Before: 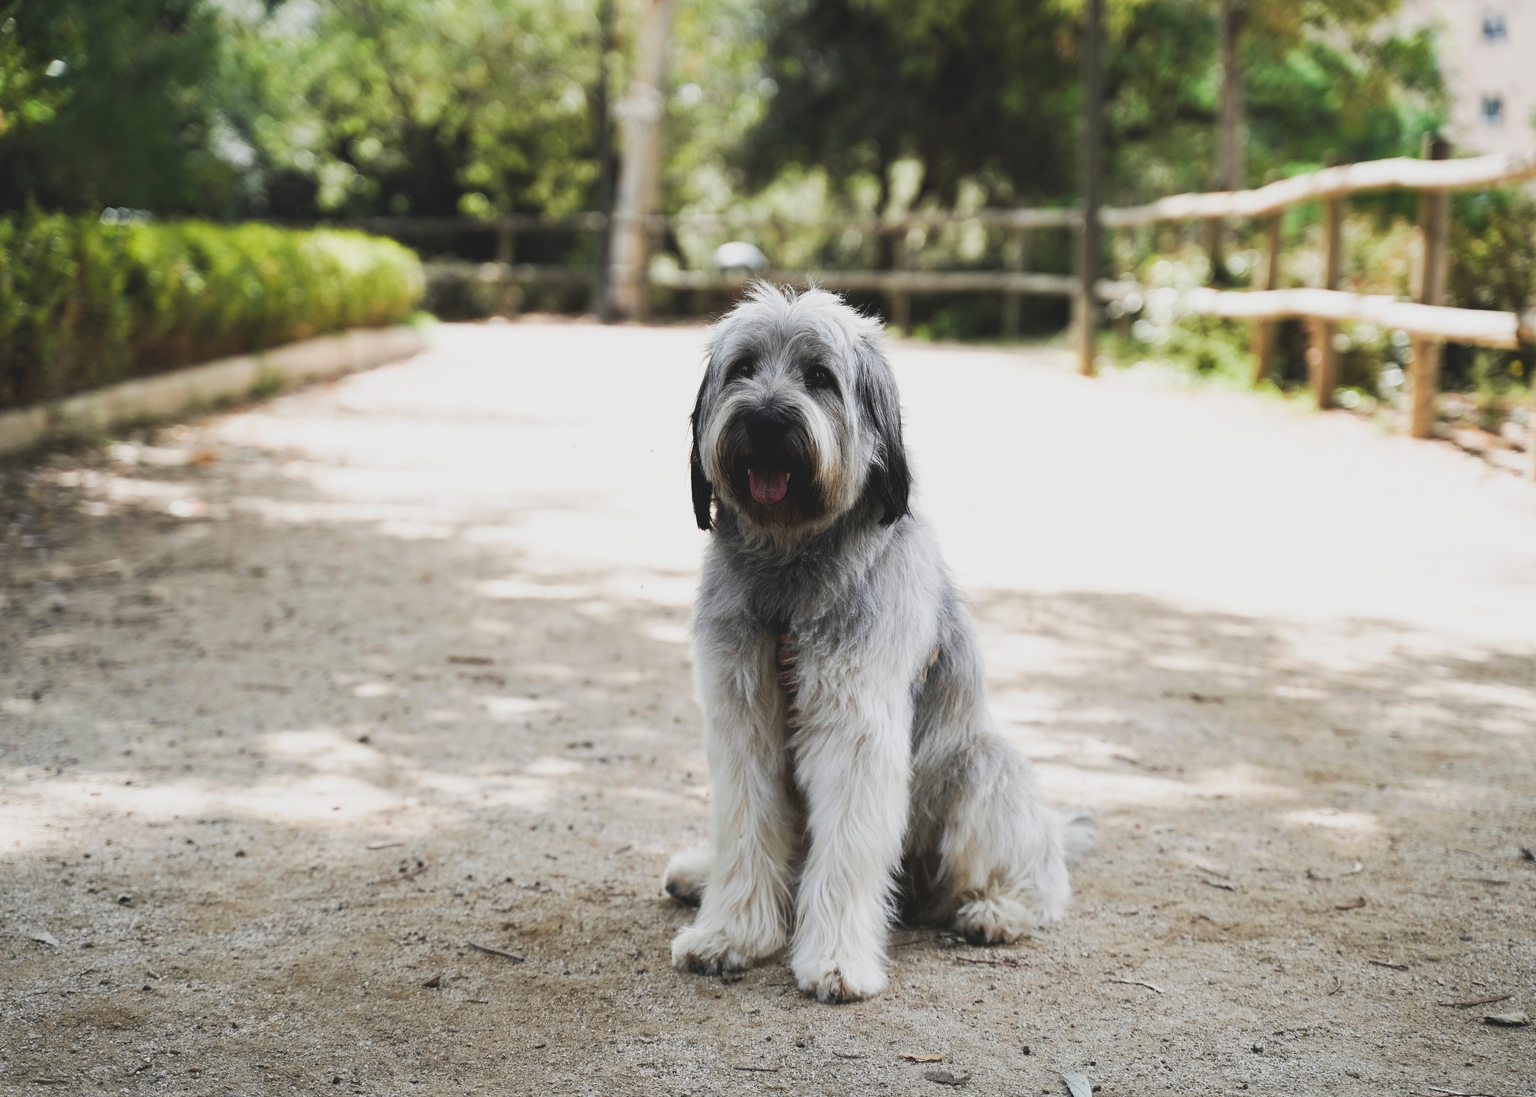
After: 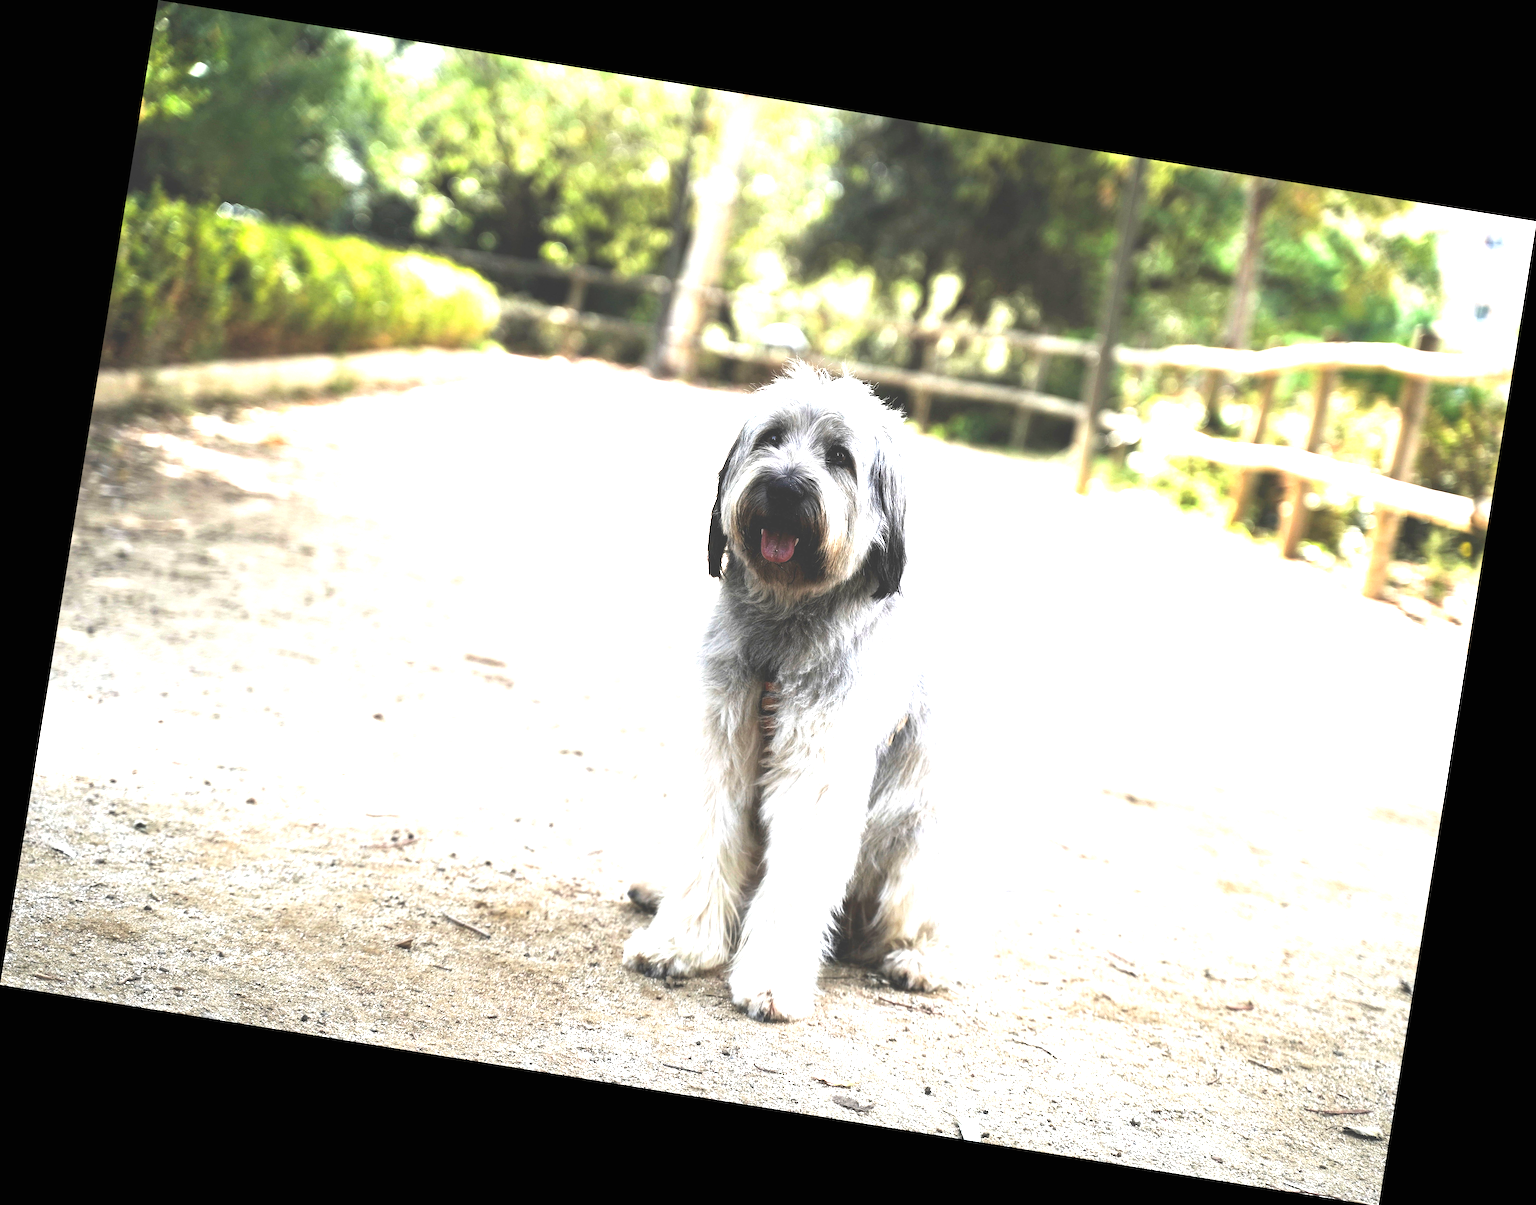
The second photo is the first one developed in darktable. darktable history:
rotate and perspective: rotation 9.12°, automatic cropping off
exposure: black level correction 0, exposure 1.625 EV, compensate exposure bias true, compensate highlight preservation false
